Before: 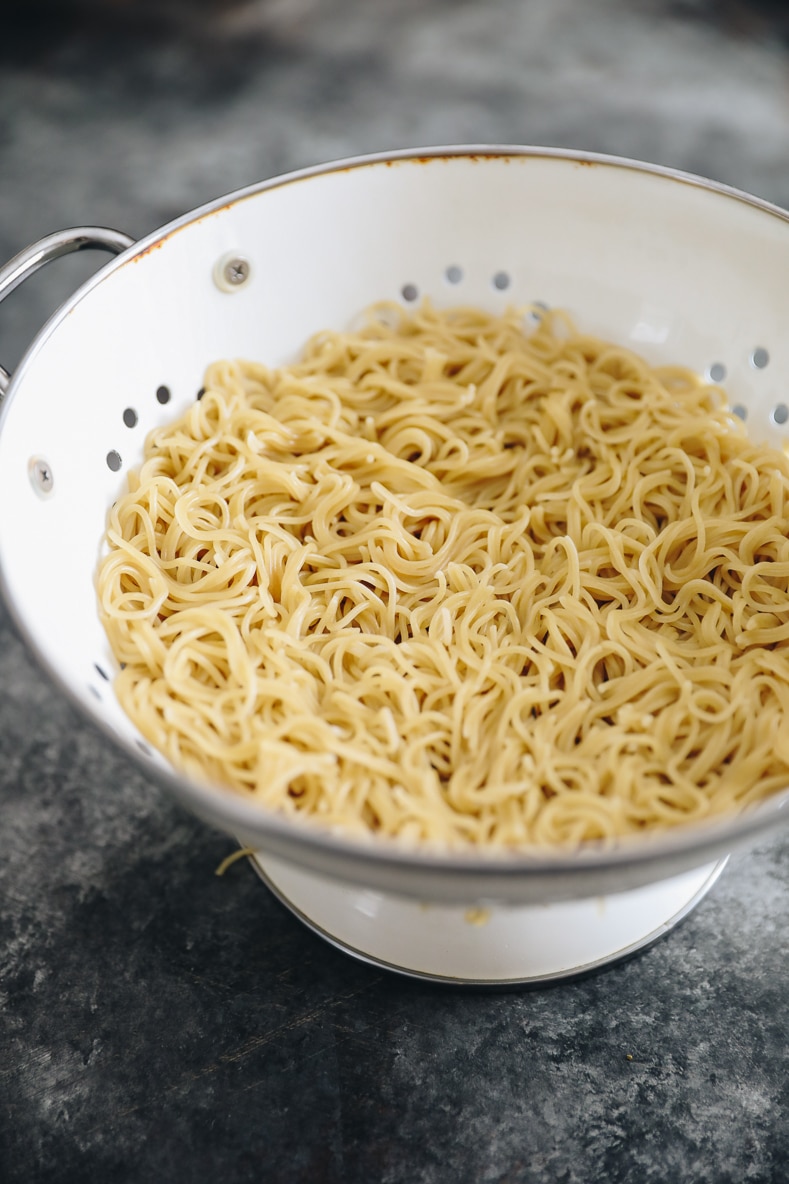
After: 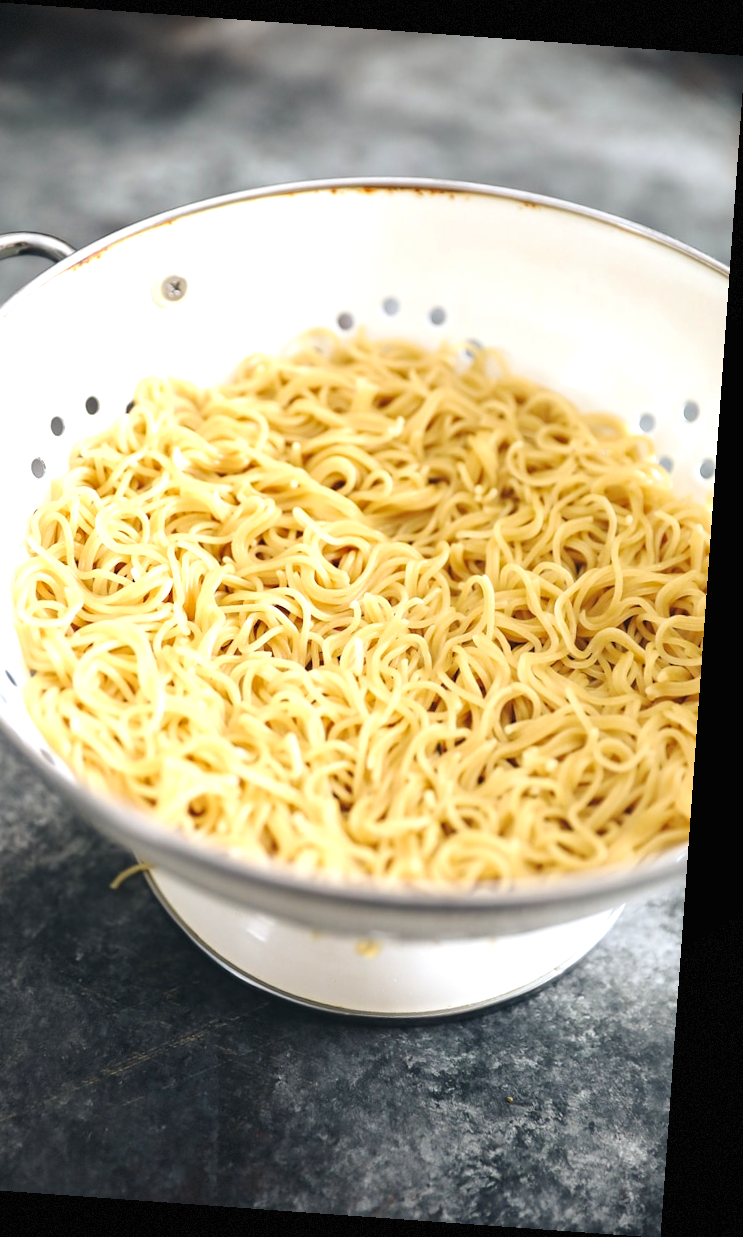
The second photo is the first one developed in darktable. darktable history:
contrast brightness saturation: contrast -0.02, brightness -0.01, saturation 0.03
exposure: exposure 0.77 EV, compensate highlight preservation false
rotate and perspective: rotation 4.1°, automatic cropping off
vignetting: fall-off start 85%, fall-off radius 80%, brightness -0.182, saturation -0.3, width/height ratio 1.219, dithering 8-bit output, unbound false
crop and rotate: left 14.584%
